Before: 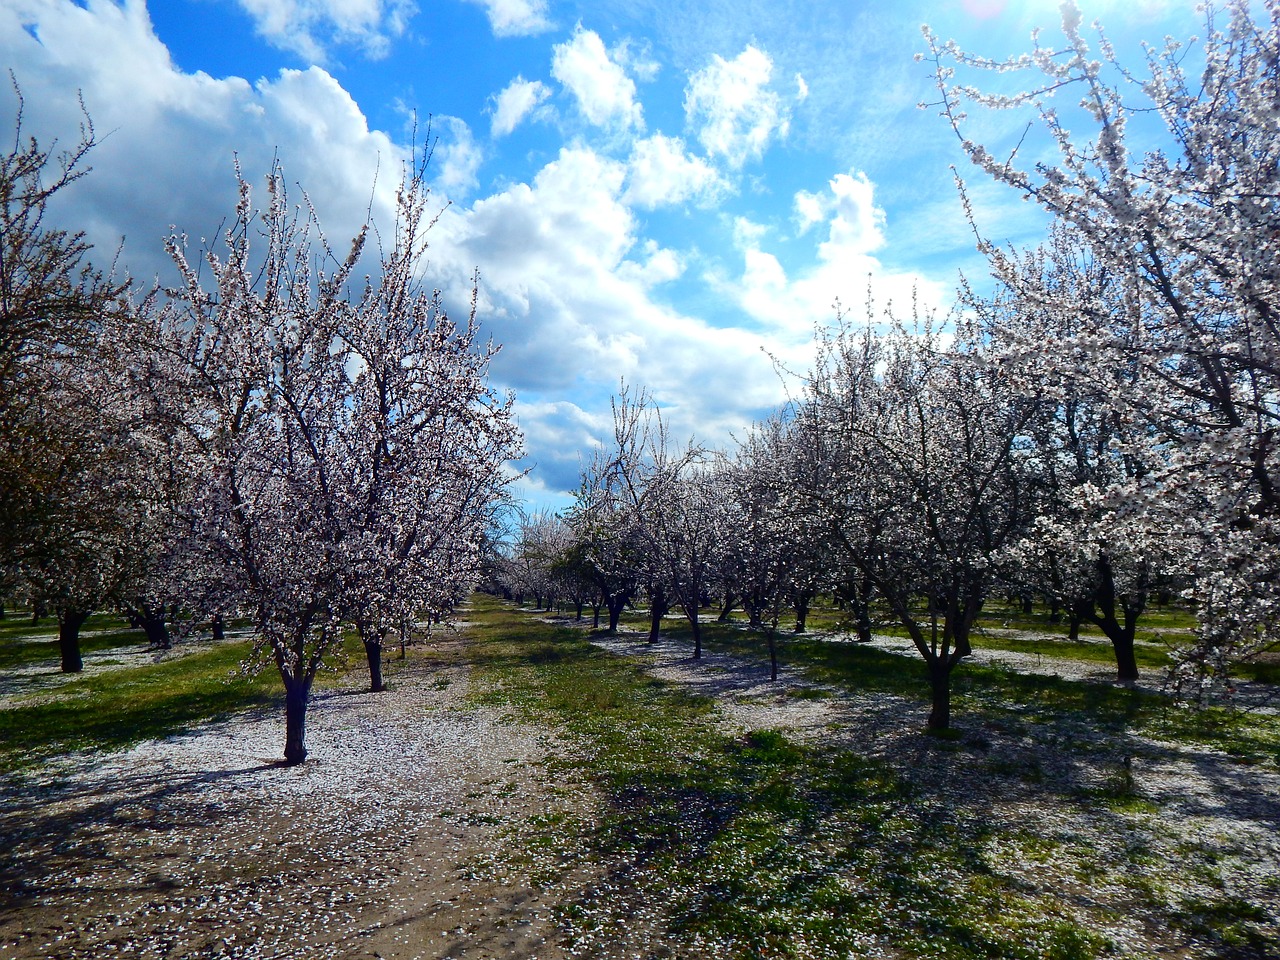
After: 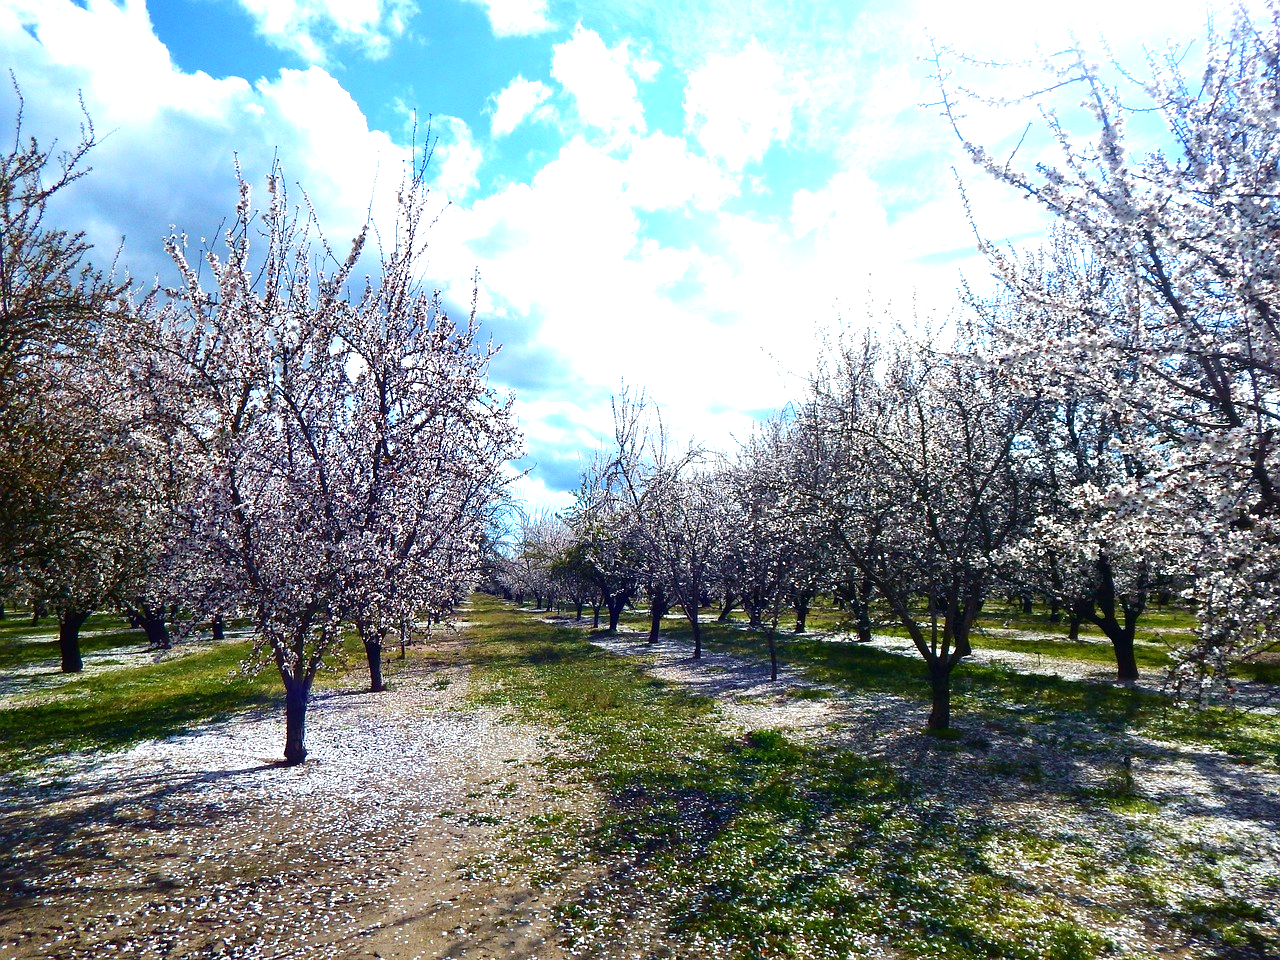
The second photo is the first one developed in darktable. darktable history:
velvia: strength 15%
exposure: exposure 1 EV, compensate highlight preservation false
